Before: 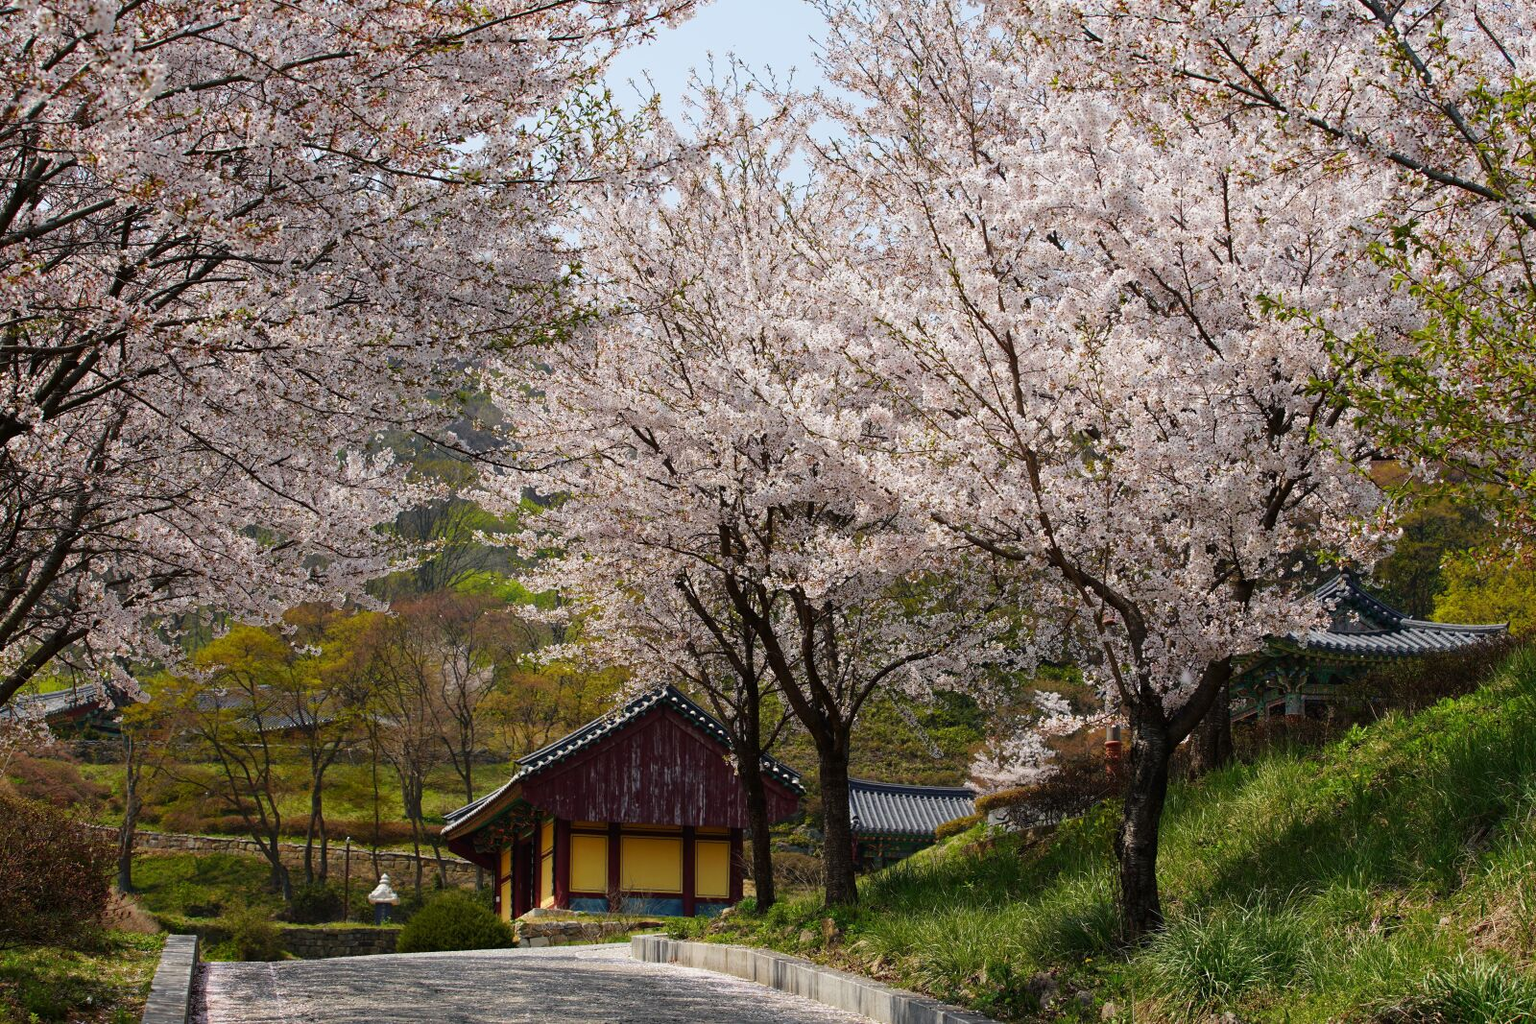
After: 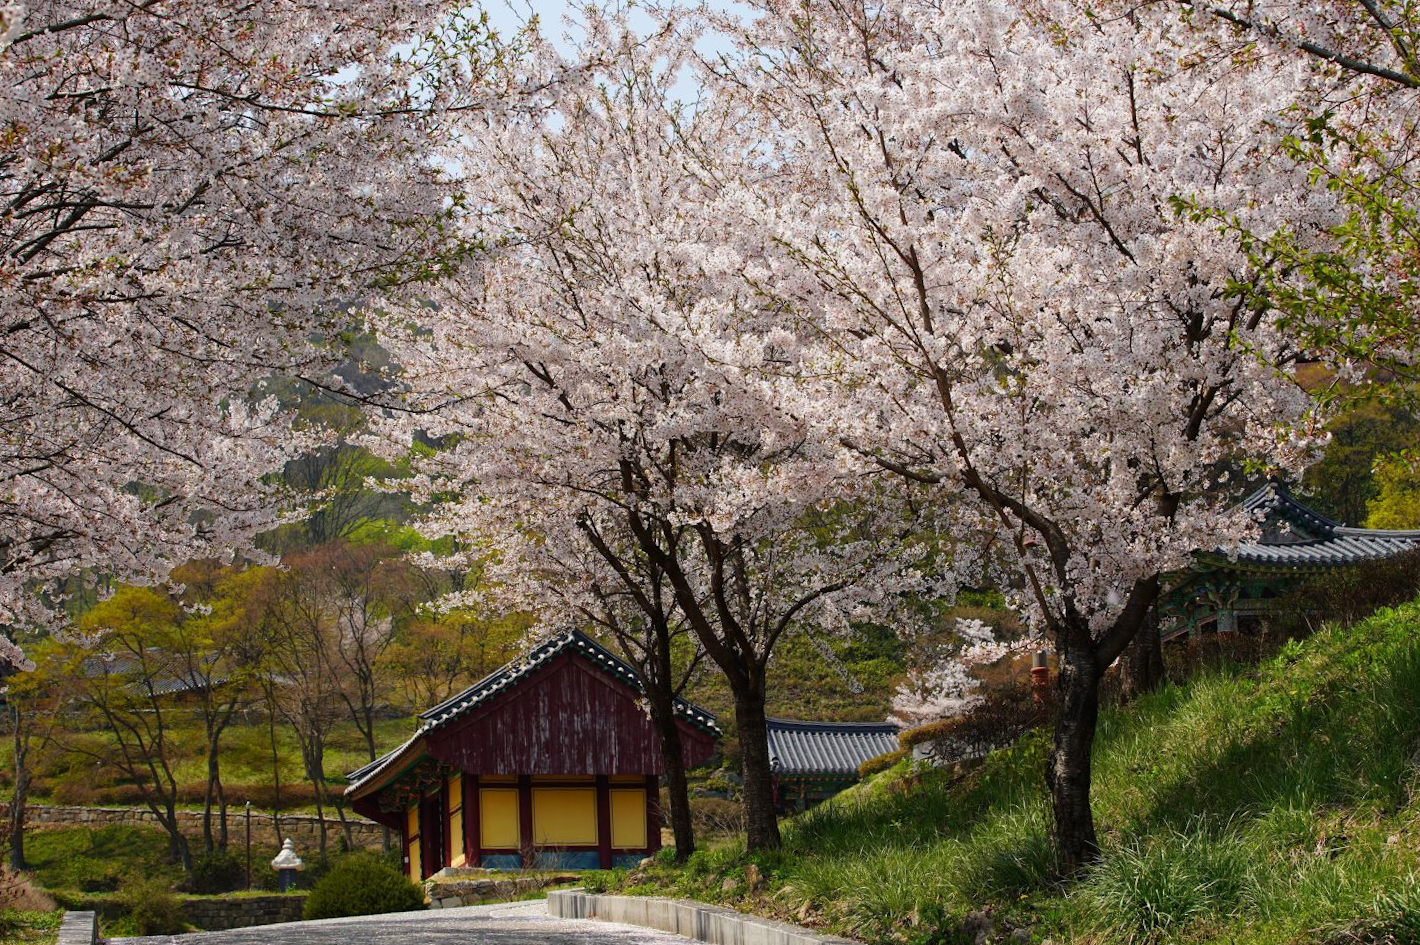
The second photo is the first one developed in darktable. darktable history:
crop and rotate: angle 2.5°, left 5.487%, top 5.702%
